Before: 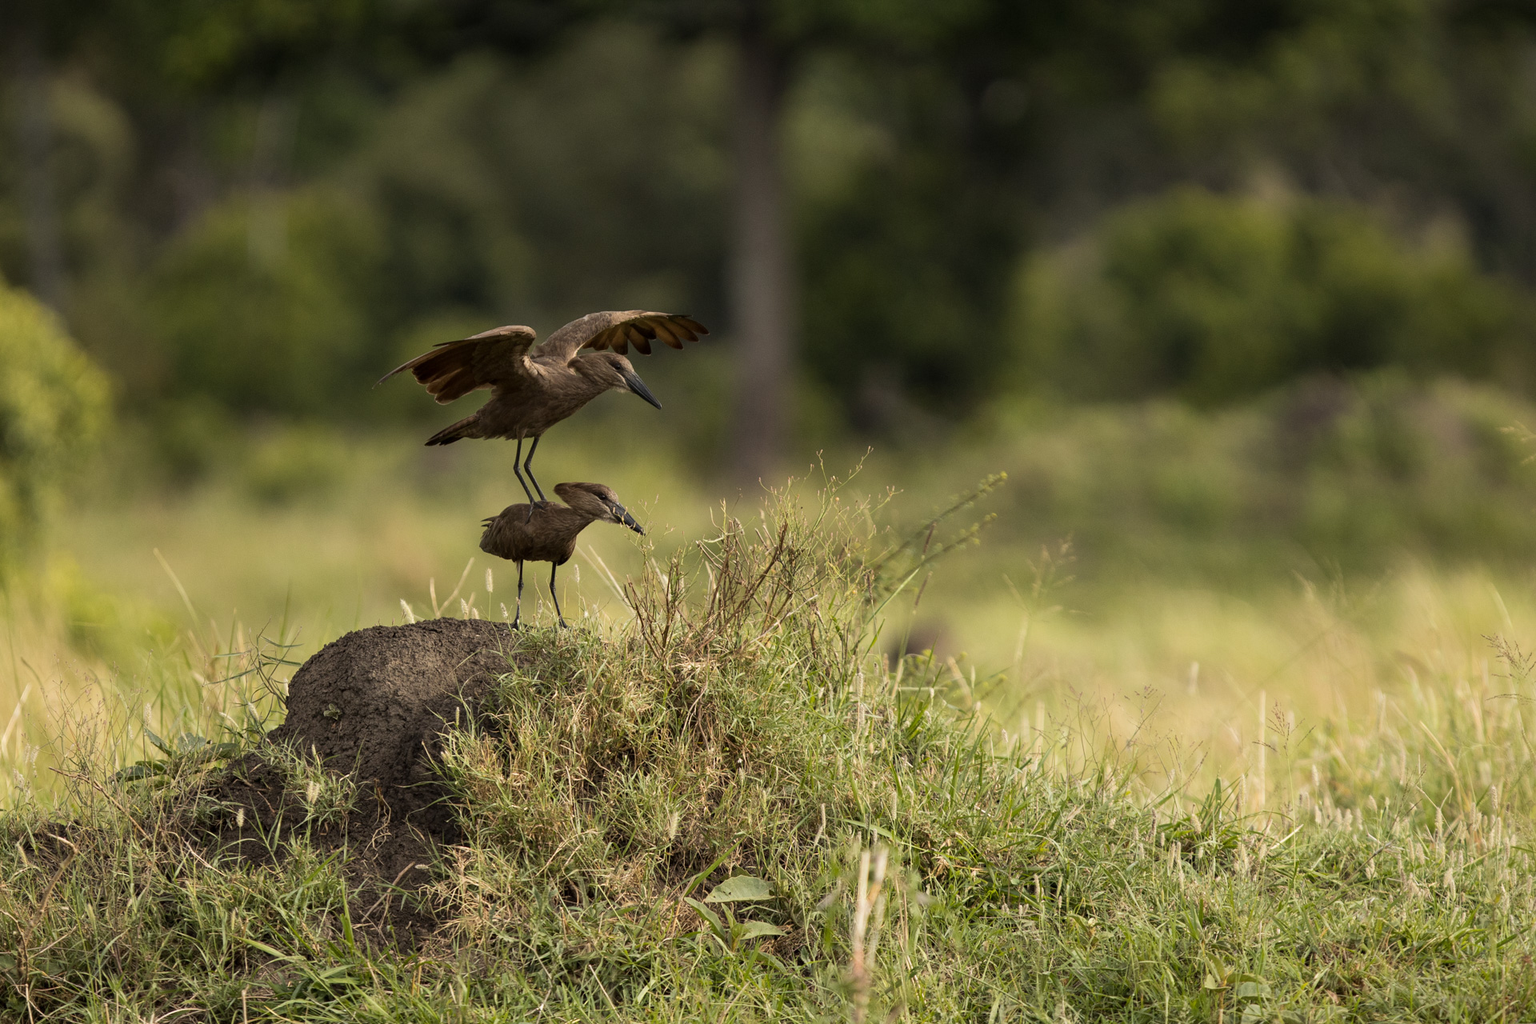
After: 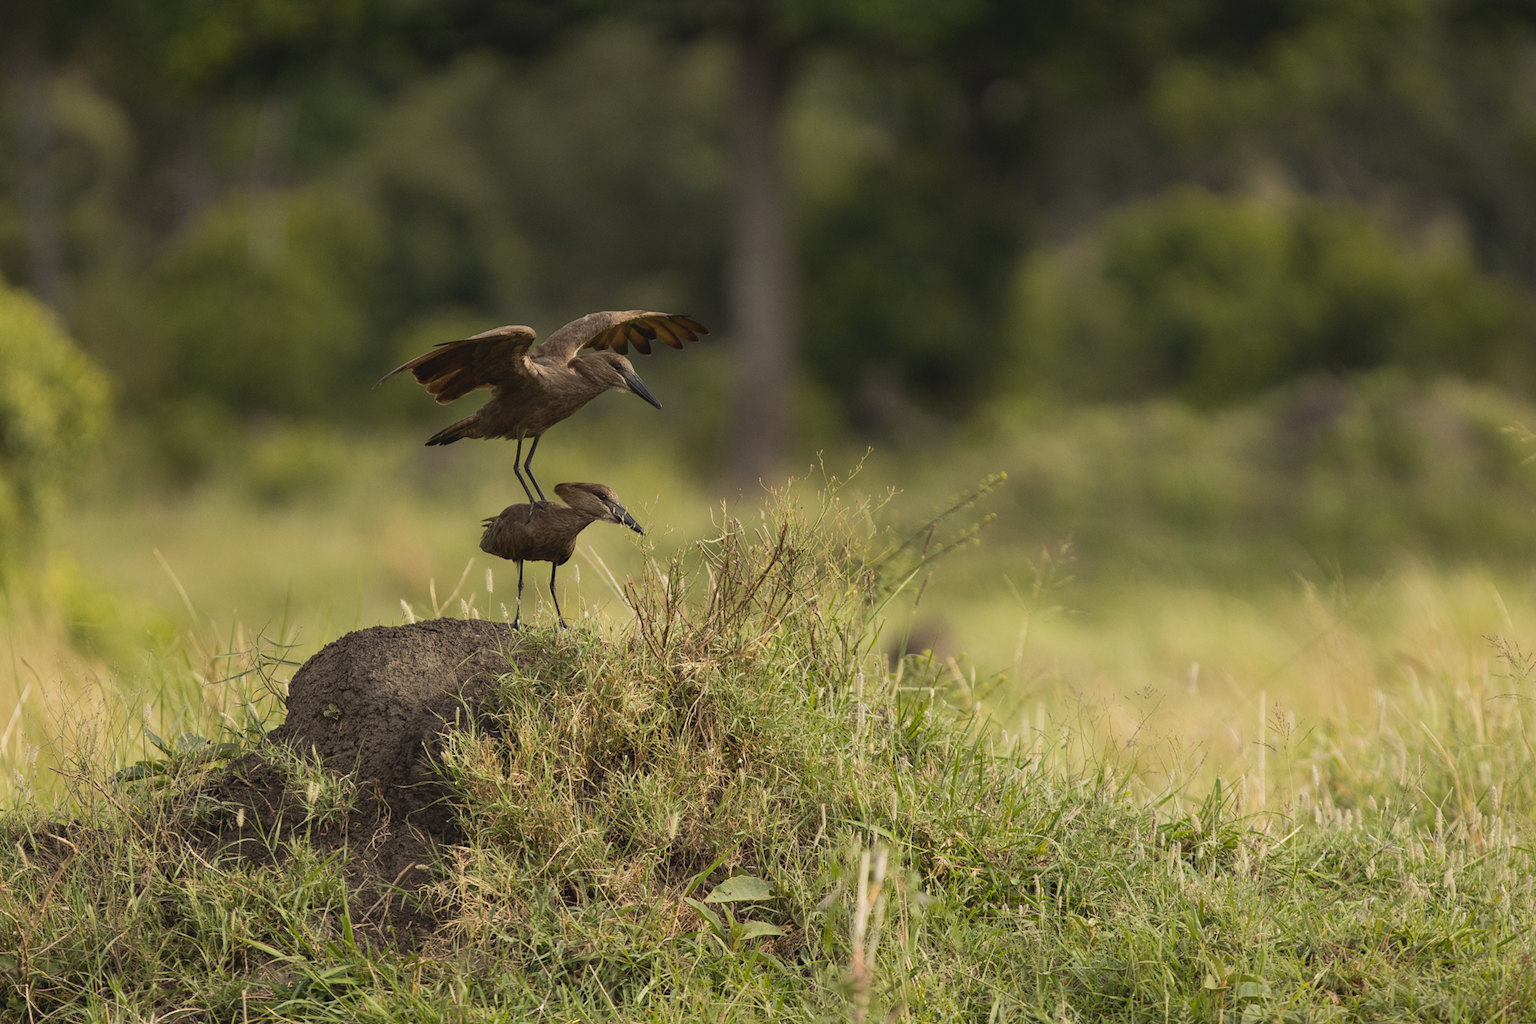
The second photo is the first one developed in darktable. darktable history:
contrast brightness saturation: contrast -0.112
tone equalizer: edges refinement/feathering 500, mask exposure compensation -1.57 EV, preserve details no
